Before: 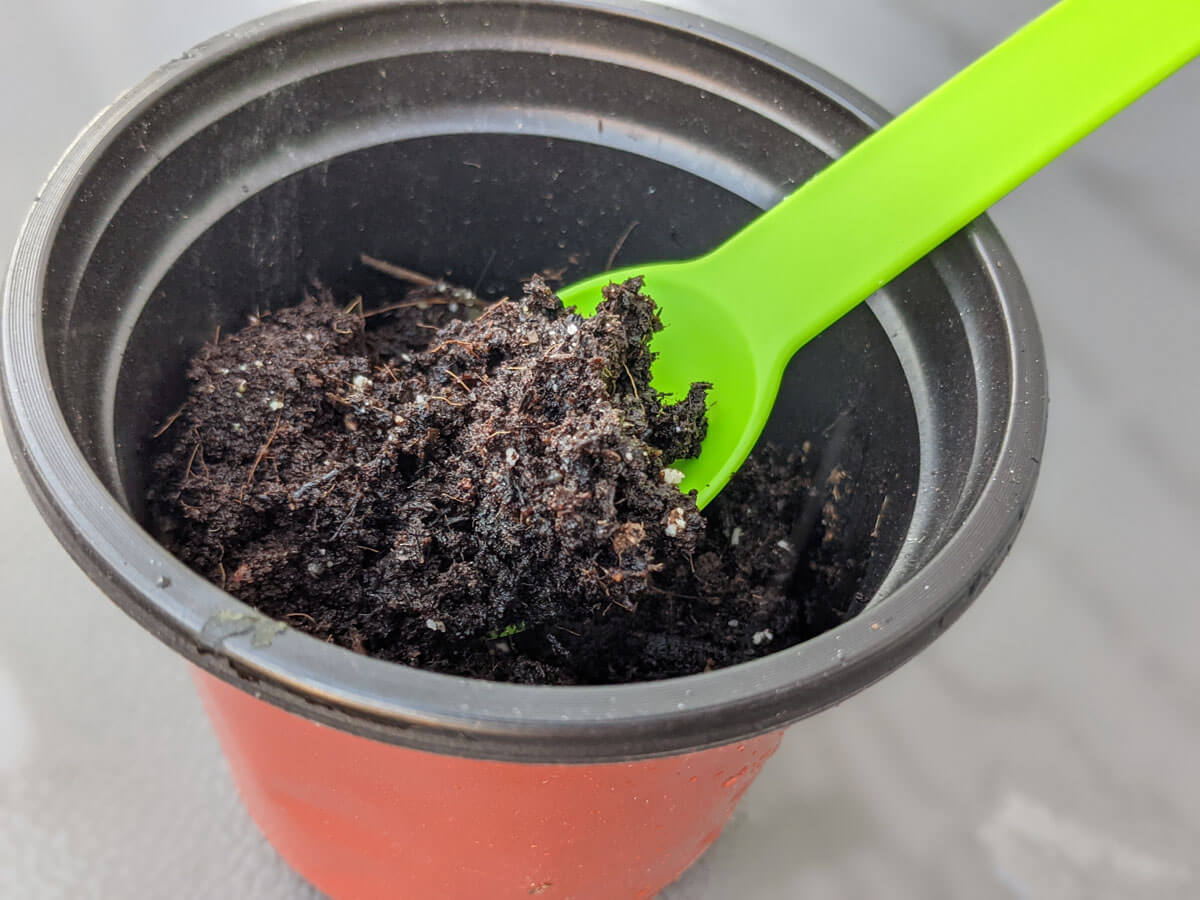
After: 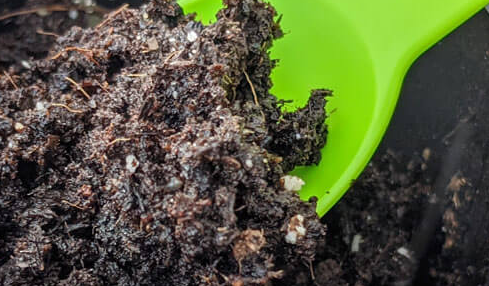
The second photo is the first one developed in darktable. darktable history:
crop: left 31.692%, top 32.614%, right 27.494%, bottom 35.511%
